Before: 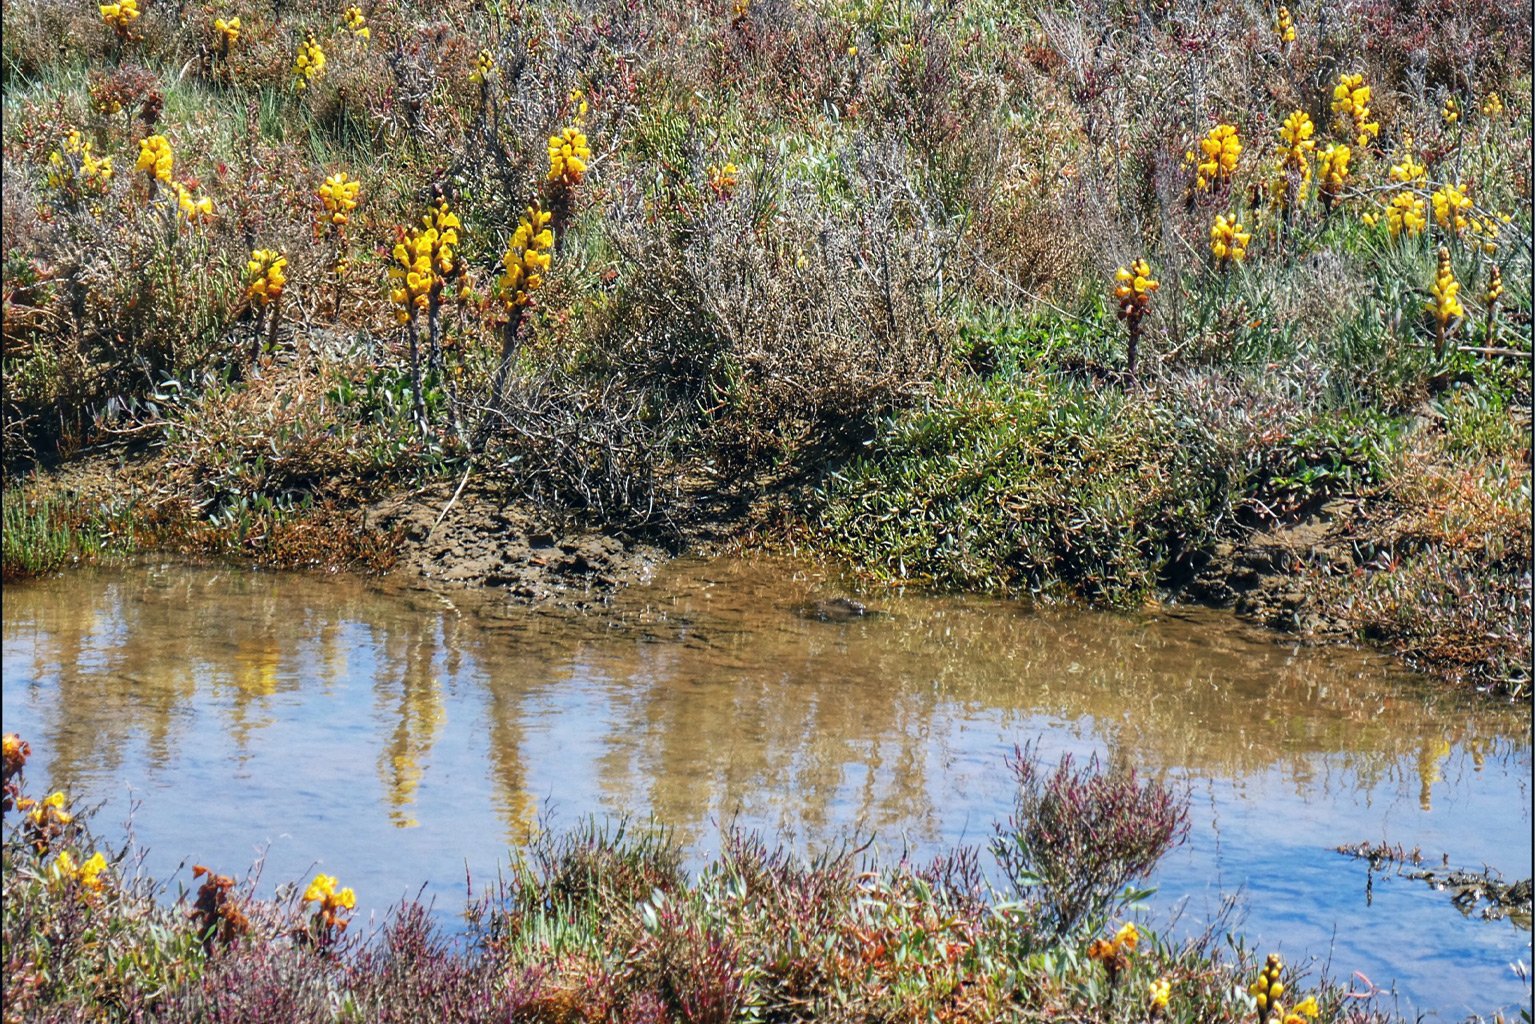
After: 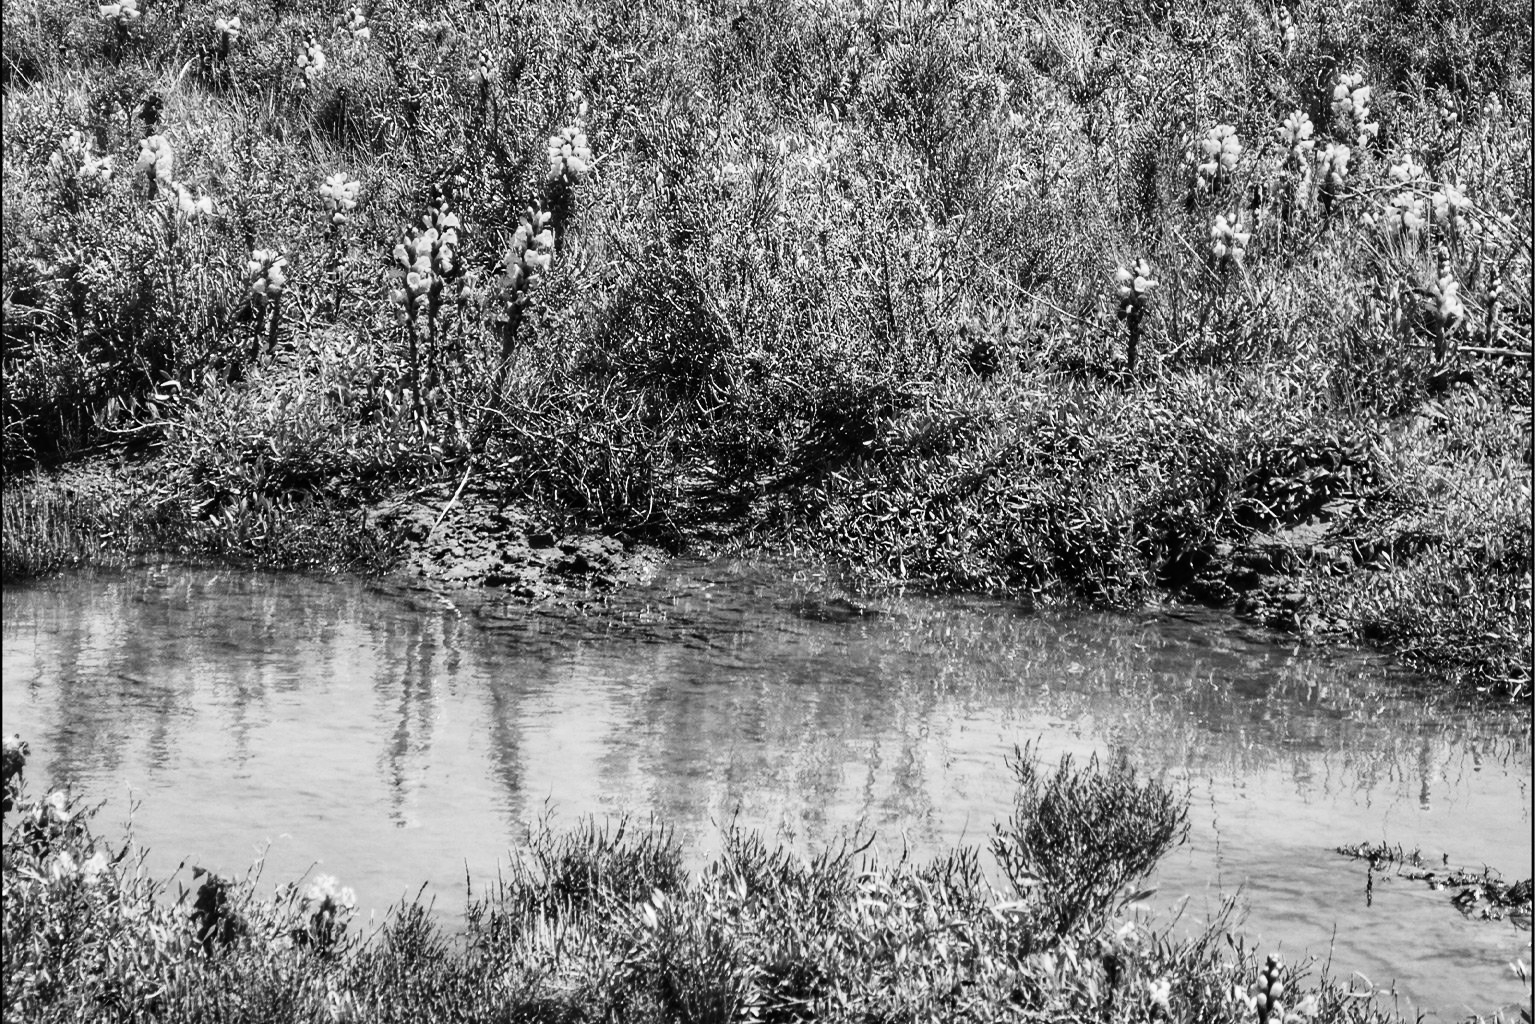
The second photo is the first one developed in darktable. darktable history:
monochrome: size 1
contrast brightness saturation: contrast 0.28
